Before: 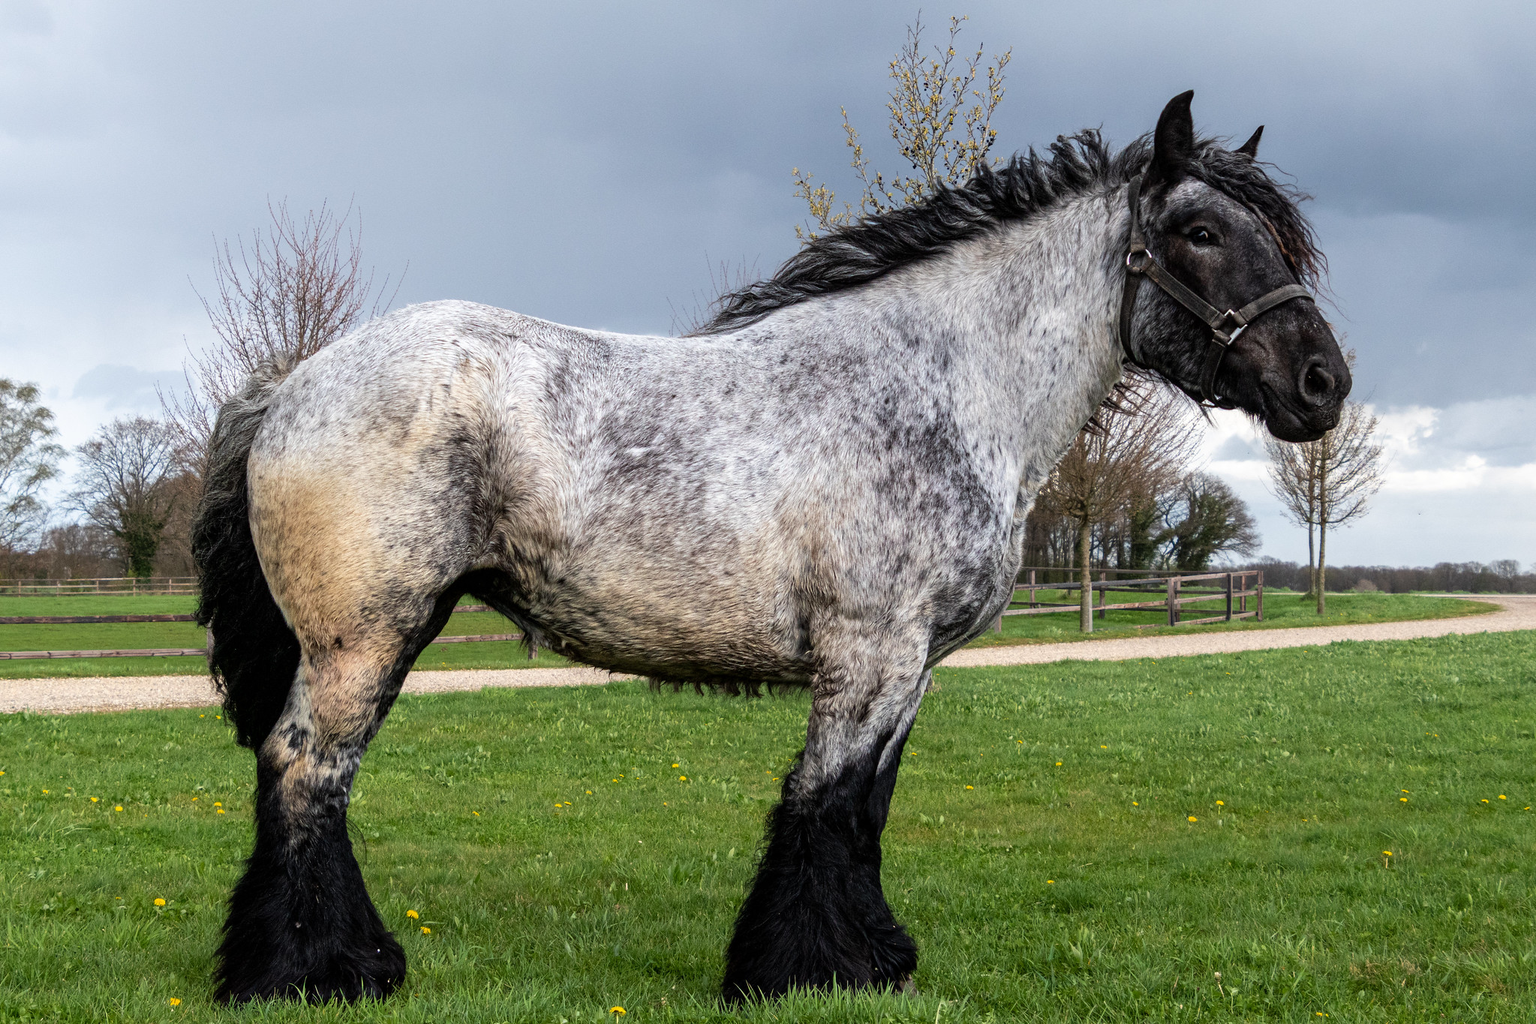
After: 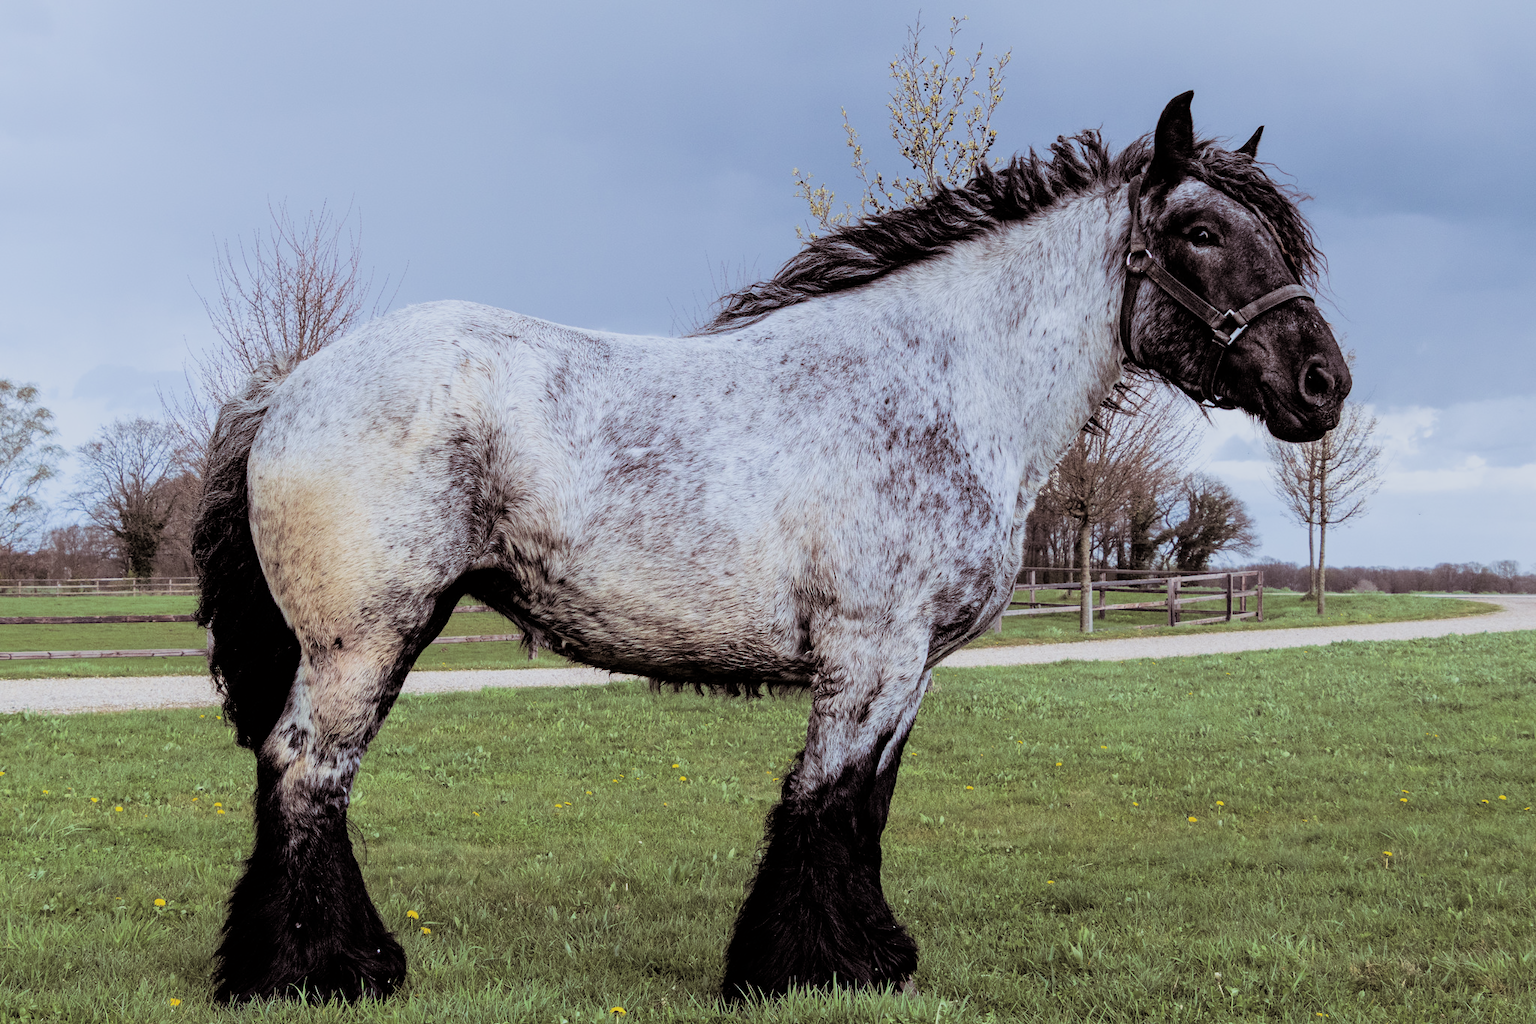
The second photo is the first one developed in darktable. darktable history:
exposure: black level correction 0, exposure 0.5 EV, compensate highlight preservation false
white balance: red 0.931, blue 1.11
split-toning: shadows › saturation 0.24, highlights › hue 54°, highlights › saturation 0.24
filmic rgb: black relative exposure -7.15 EV, white relative exposure 5.36 EV, hardness 3.02
